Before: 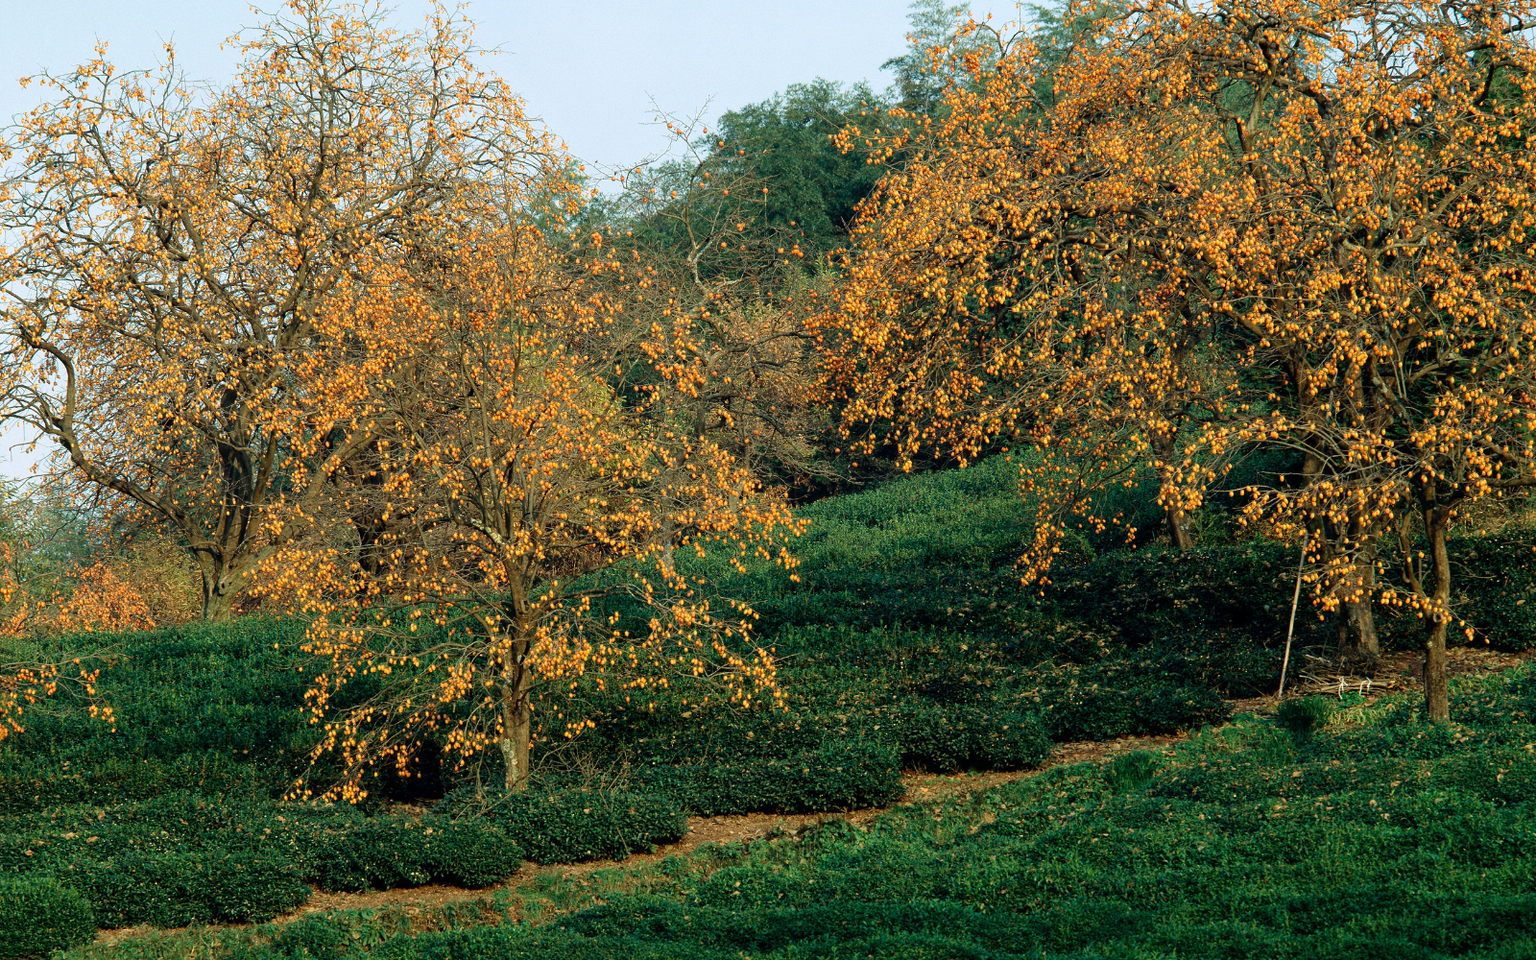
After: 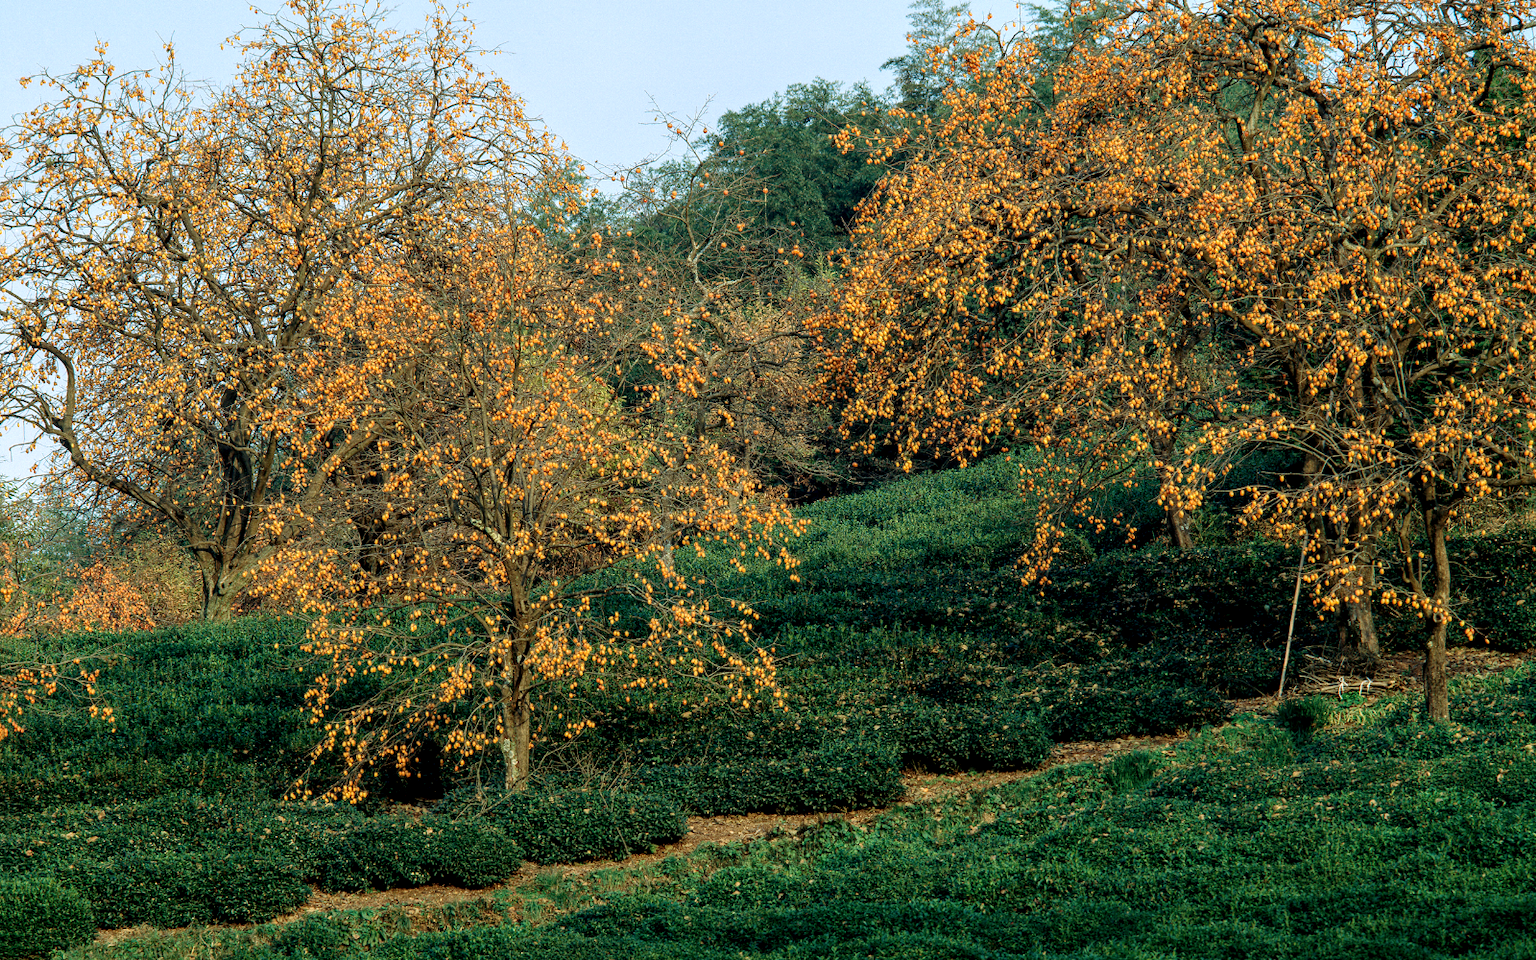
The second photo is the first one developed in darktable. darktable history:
local contrast: detail 130%
white balance: red 0.974, blue 1.044
tone equalizer: on, module defaults
